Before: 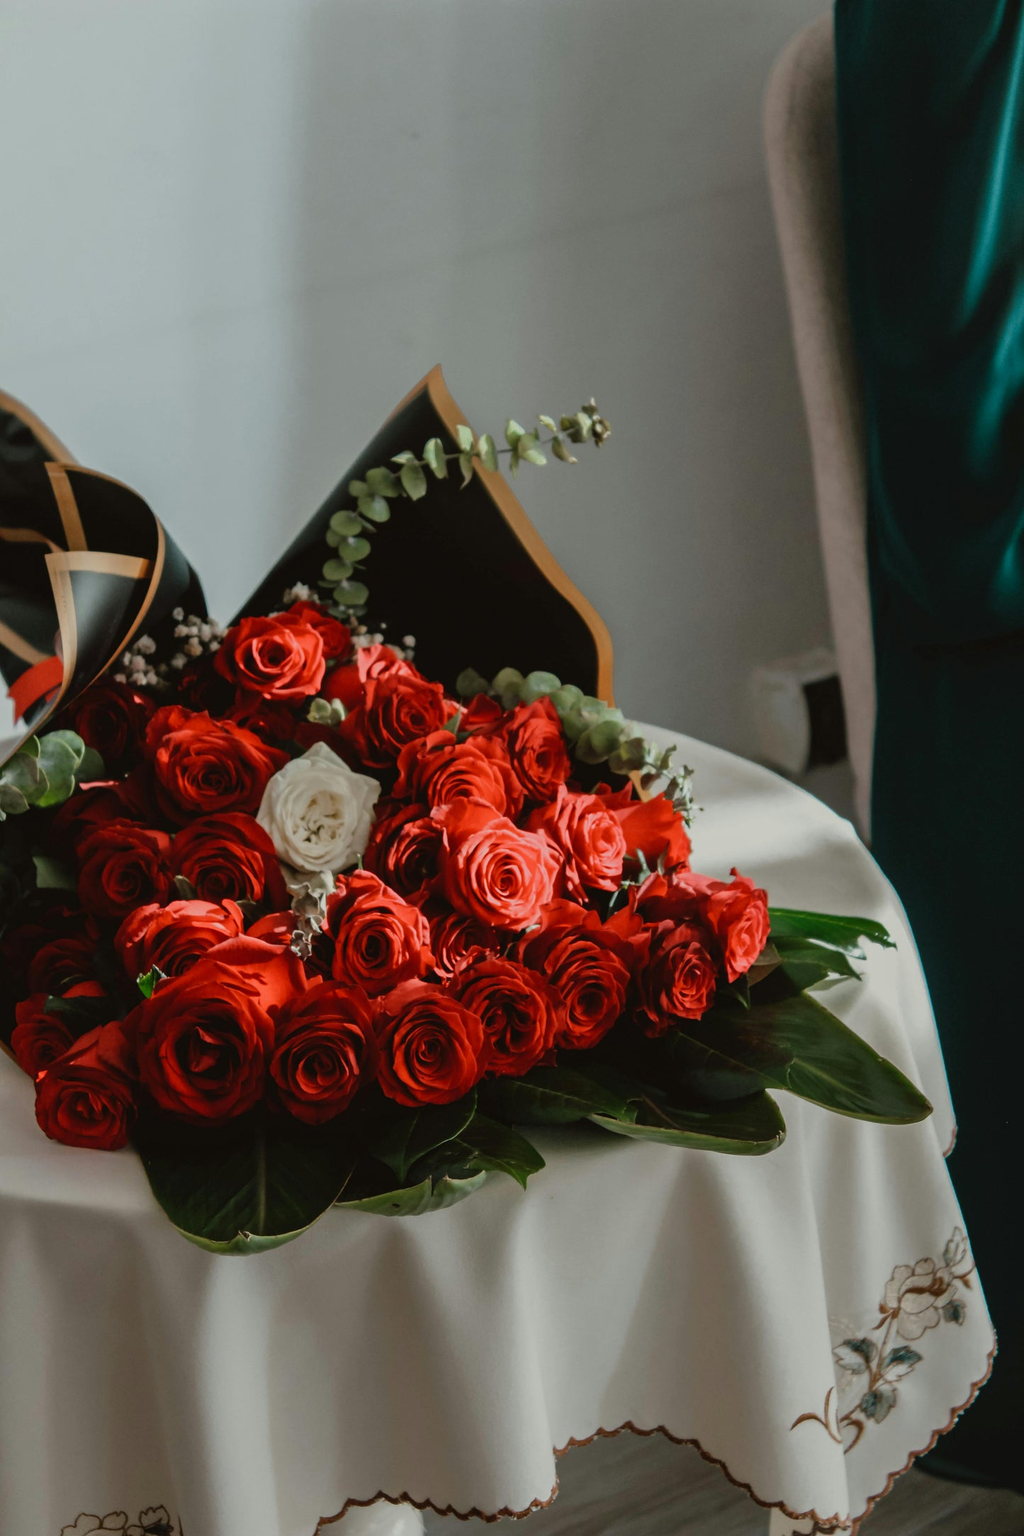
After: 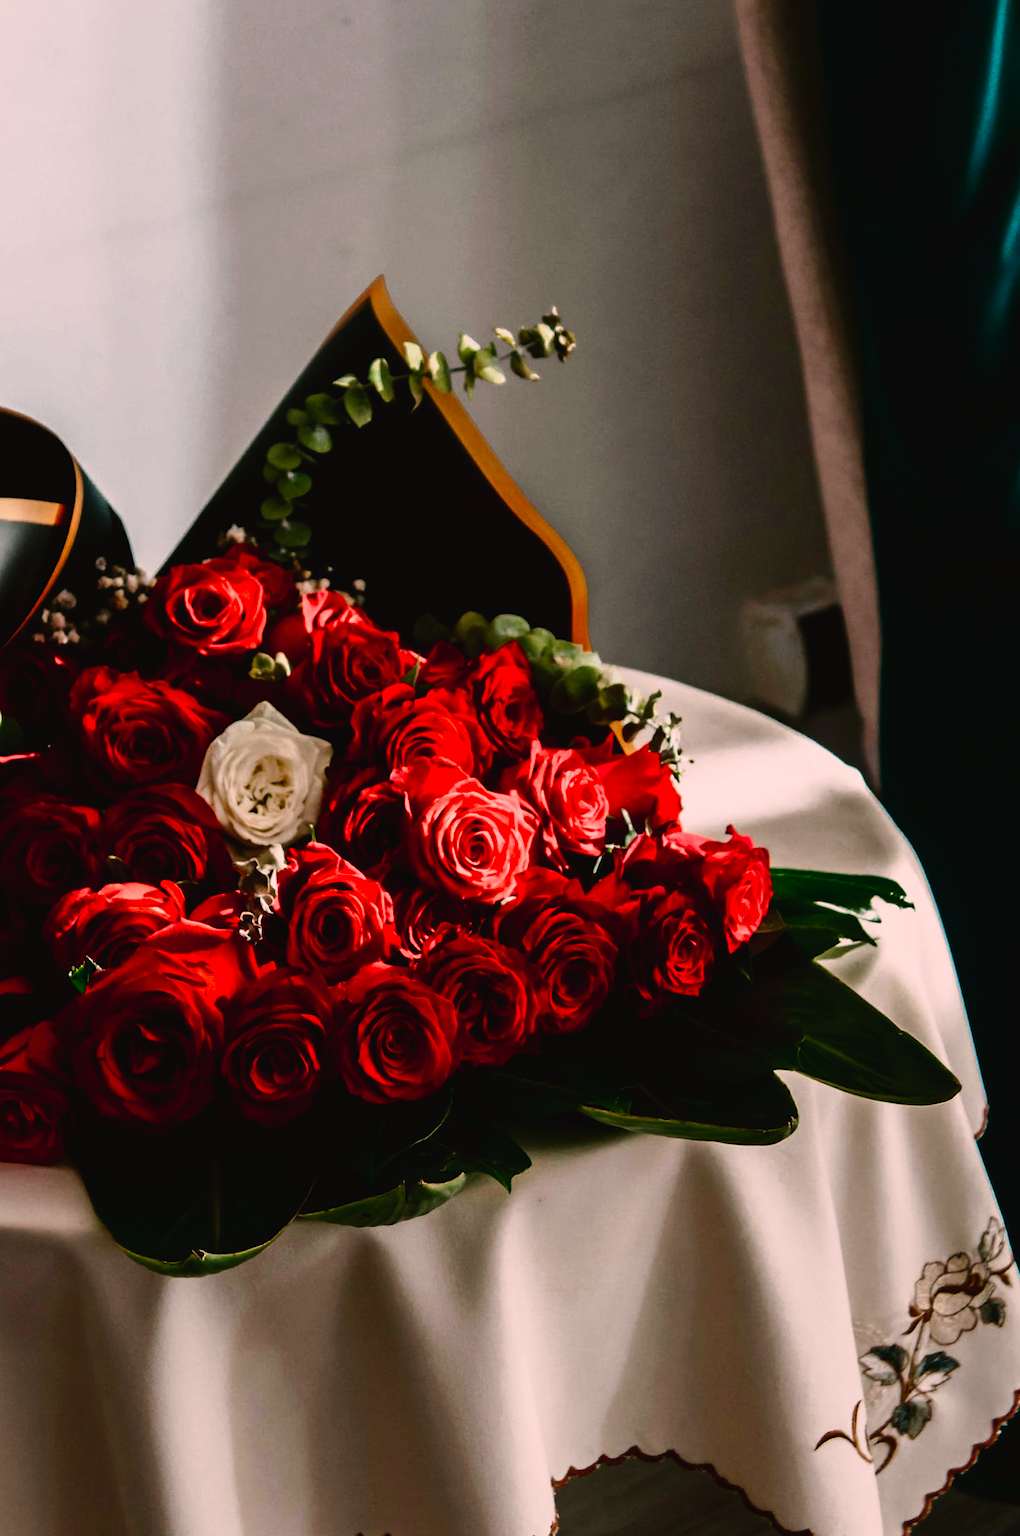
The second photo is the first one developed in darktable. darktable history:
color correction: highlights a* 14.61, highlights b* 4.77
crop and rotate: angle 2°, left 5.988%, top 5.705%
tone curve: curves: ch0 [(0, 0.023) (0.087, 0.065) (0.184, 0.168) (0.45, 0.54) (0.57, 0.683) (0.706, 0.841) (0.877, 0.948) (1, 0.984)]; ch1 [(0, 0) (0.388, 0.369) (0.447, 0.447) (0.505, 0.5) (0.534, 0.535) (0.563, 0.563) (0.579, 0.59) (0.644, 0.663) (1, 1)]; ch2 [(0, 0) (0.301, 0.259) (0.385, 0.395) (0.492, 0.496) (0.518, 0.537) (0.583, 0.605) (0.673, 0.667) (1, 1)], preserve colors none
contrast brightness saturation: contrast 0.222, brightness -0.182, saturation 0.23
